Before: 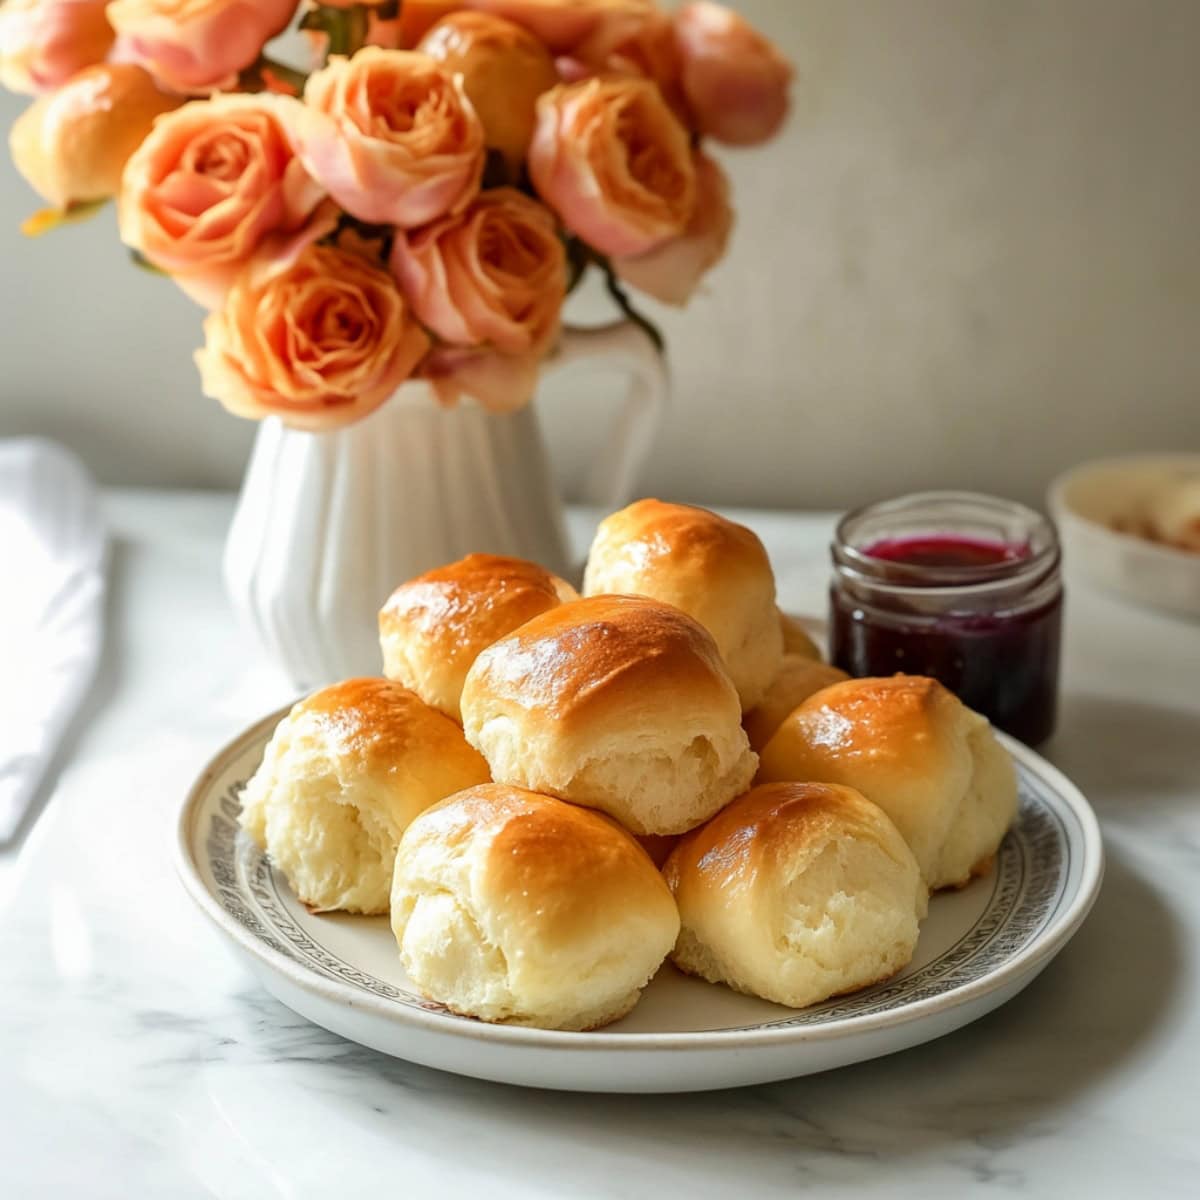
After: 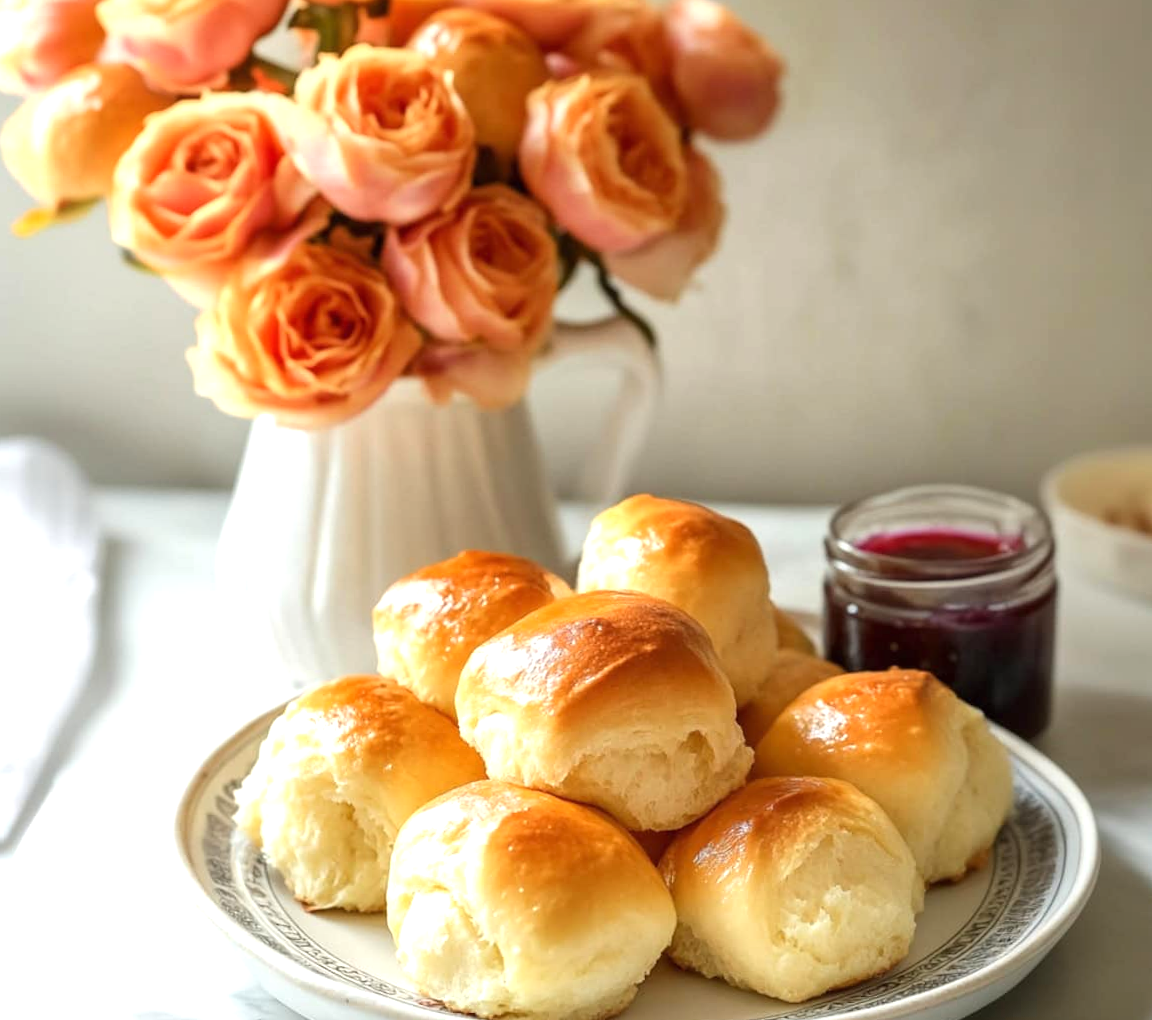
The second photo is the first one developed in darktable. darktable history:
crop and rotate: angle 0.414°, left 0.211%, right 3.056%, bottom 14.353%
exposure: black level correction 0, exposure 0.499 EV, compensate highlight preservation false
